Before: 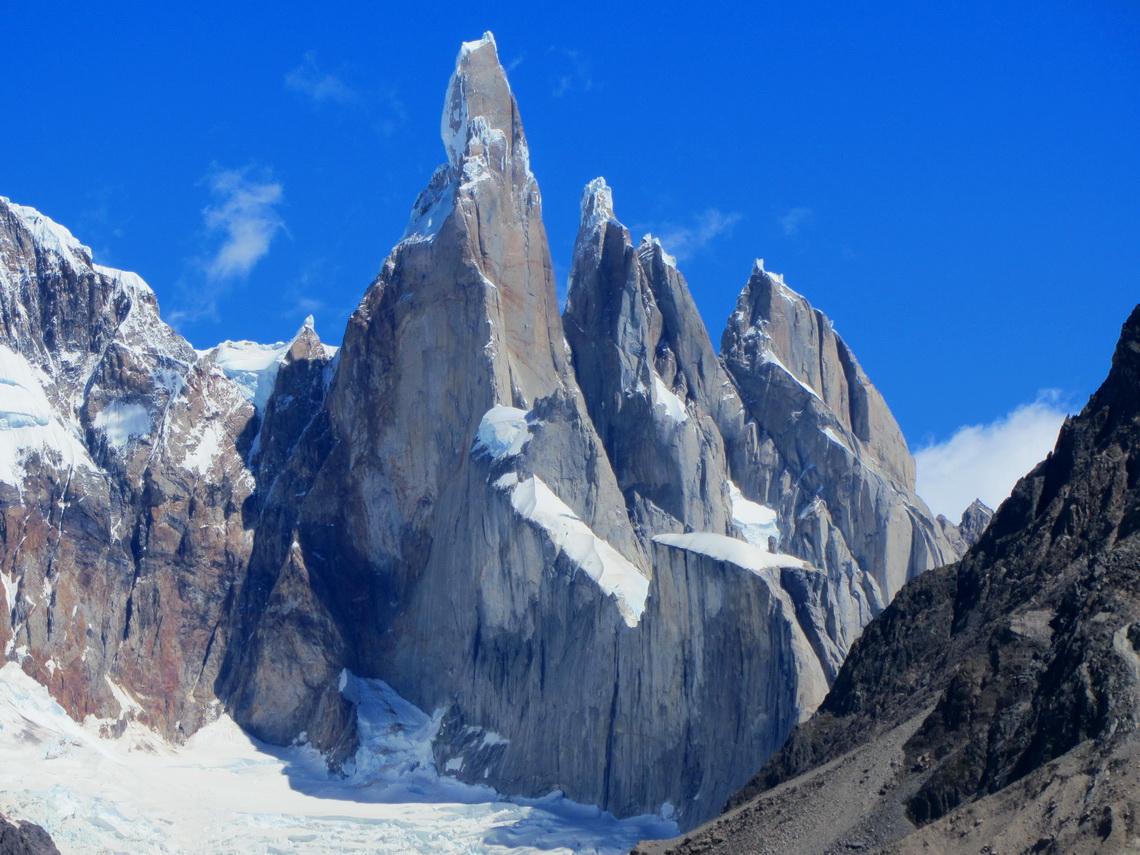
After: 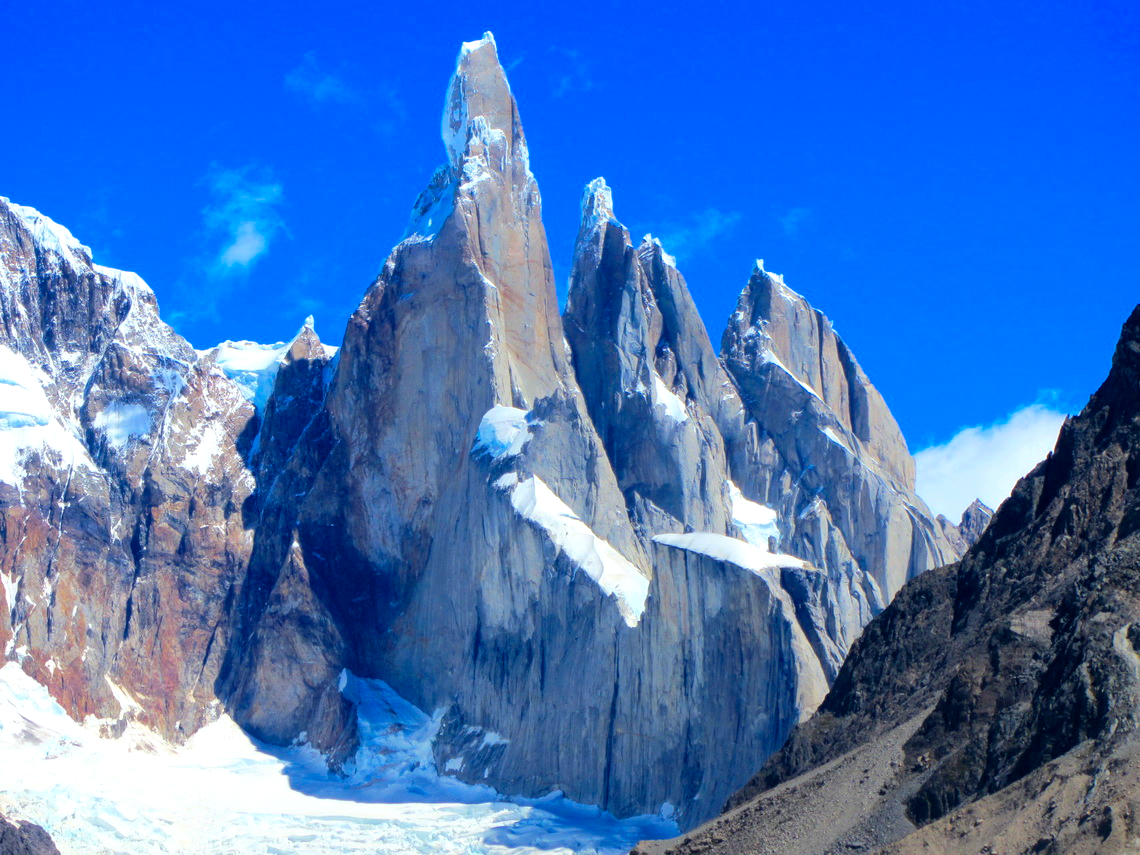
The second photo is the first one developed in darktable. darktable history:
color balance rgb: perceptual saturation grading › global saturation 76.026%, perceptual saturation grading › shadows -30.28%, perceptual brilliance grading › global brilliance 9.75%, perceptual brilliance grading › shadows 14.232%
